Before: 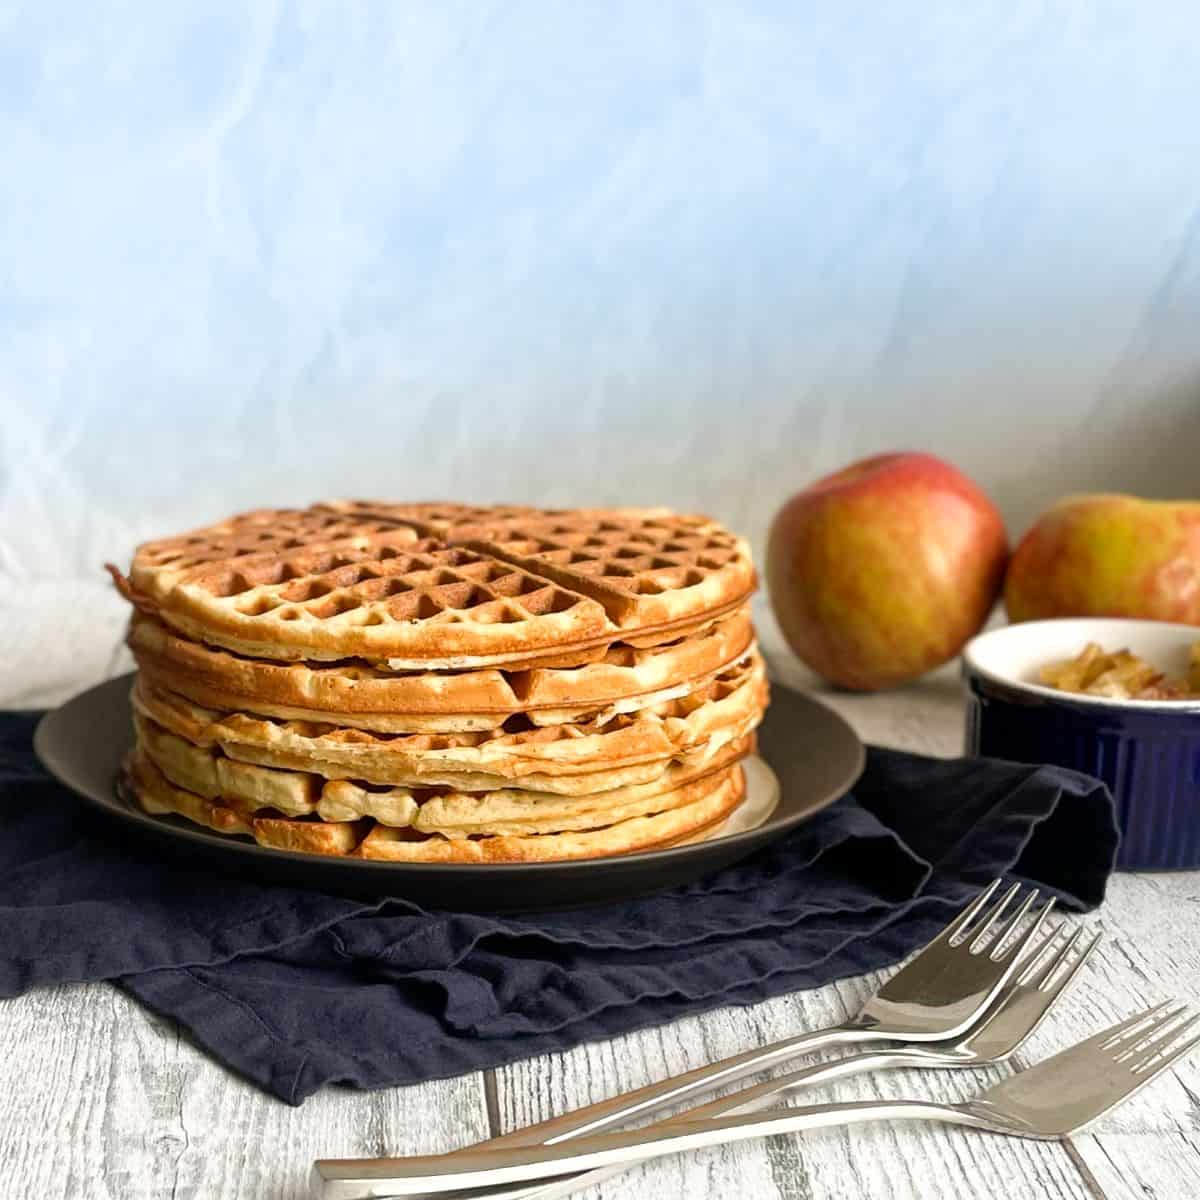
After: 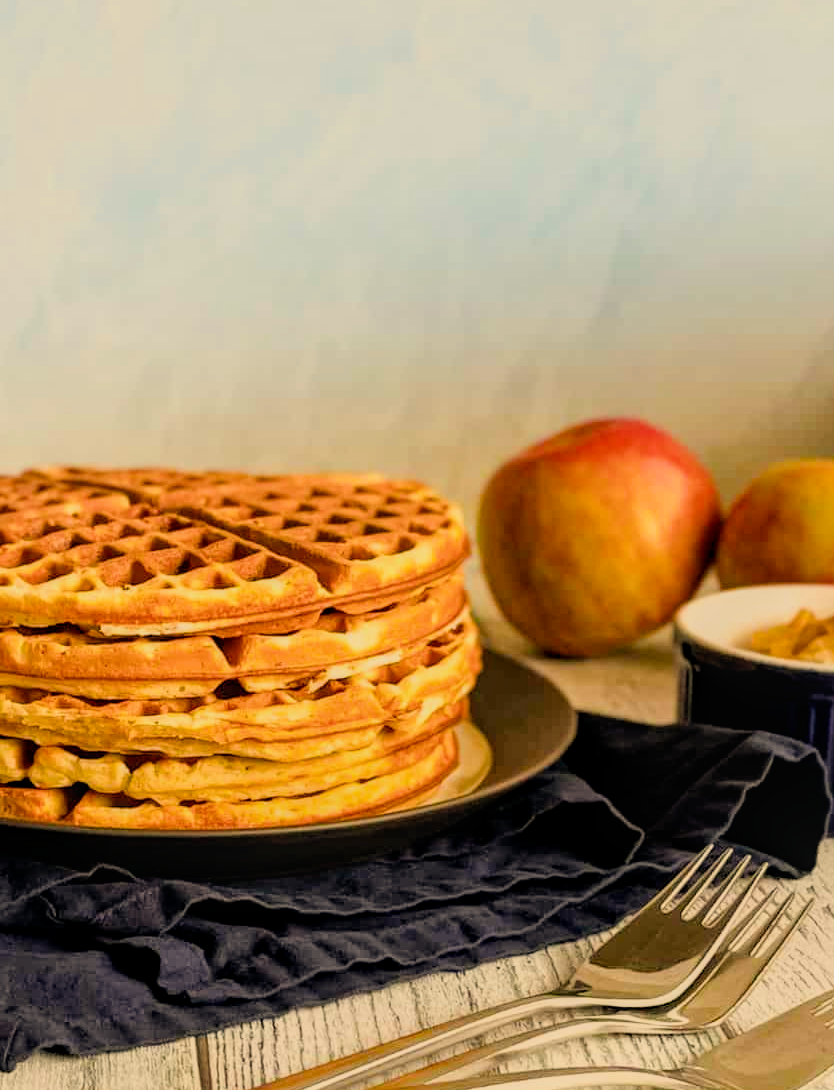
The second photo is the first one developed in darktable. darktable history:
white balance: red 1.123, blue 0.83
haze removal: compatibility mode true, adaptive false
color balance rgb: perceptual saturation grading › global saturation 25%, global vibrance 20%
crop and rotate: left 24.034%, top 2.838%, right 6.406%, bottom 6.299%
exposure: exposure 0.207 EV, compensate highlight preservation false
filmic rgb: black relative exposure -7.65 EV, white relative exposure 4.56 EV, hardness 3.61
local contrast: on, module defaults
